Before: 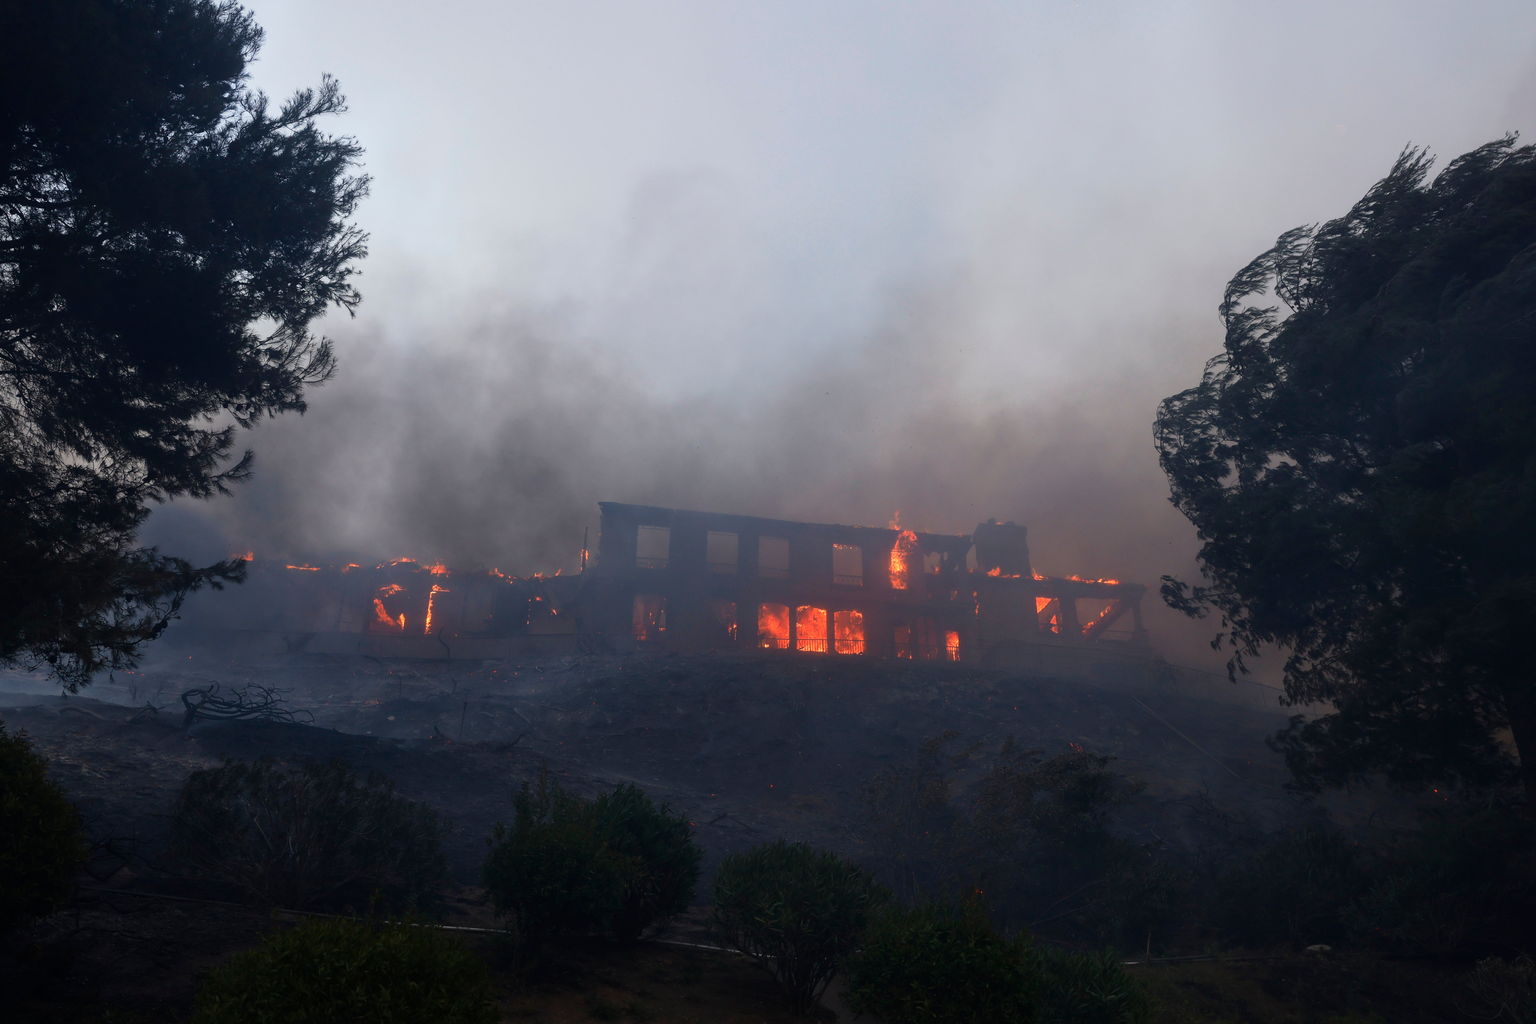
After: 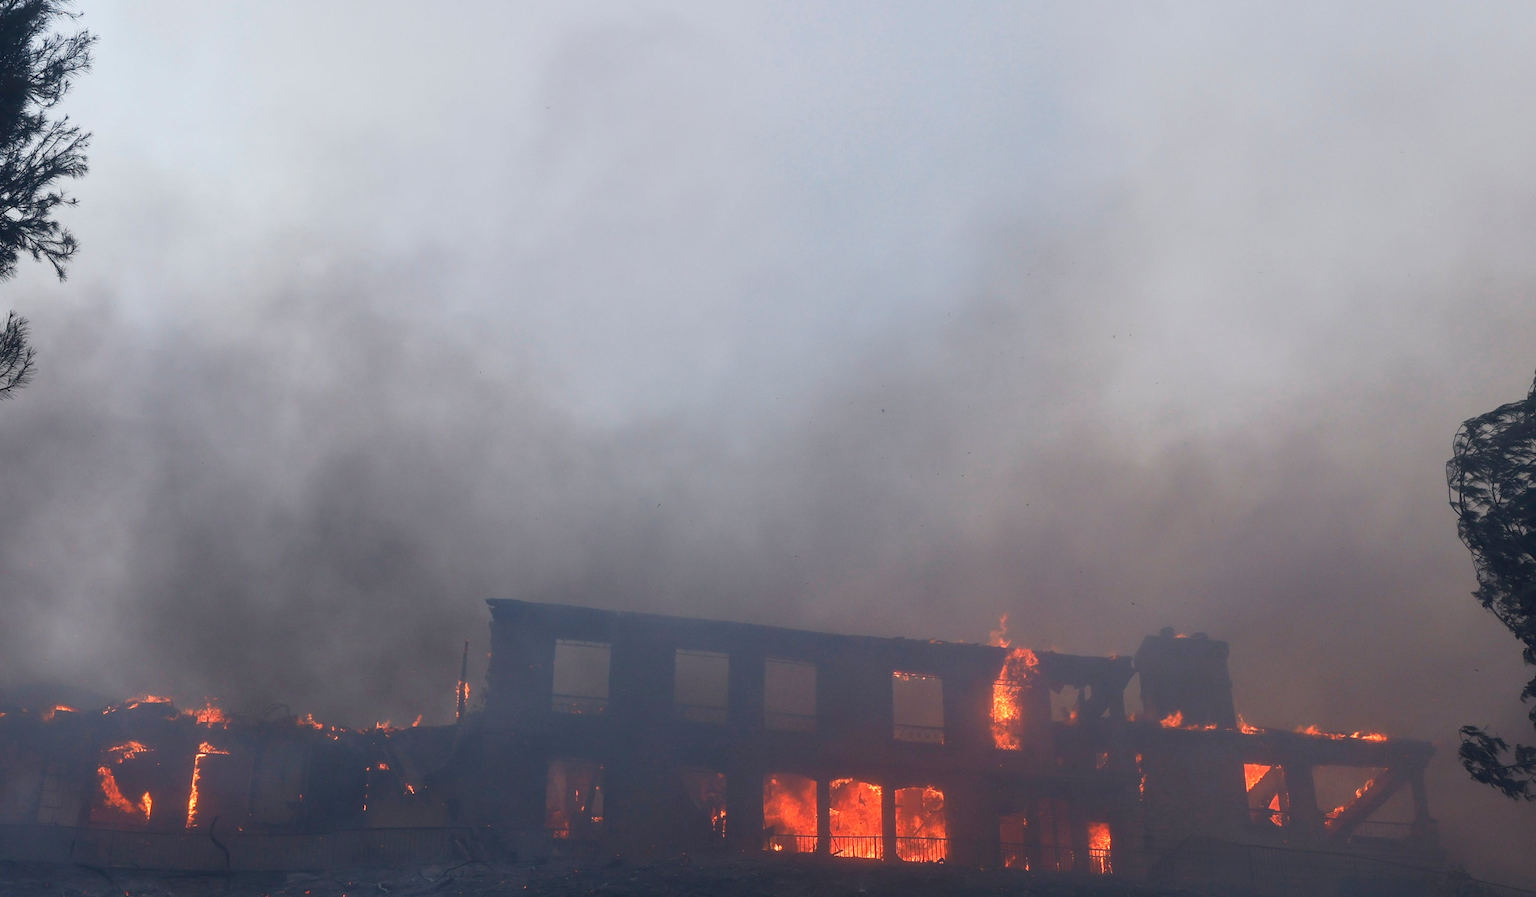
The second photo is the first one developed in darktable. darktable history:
crop: left 20.672%, top 15.256%, right 21.55%, bottom 34.09%
